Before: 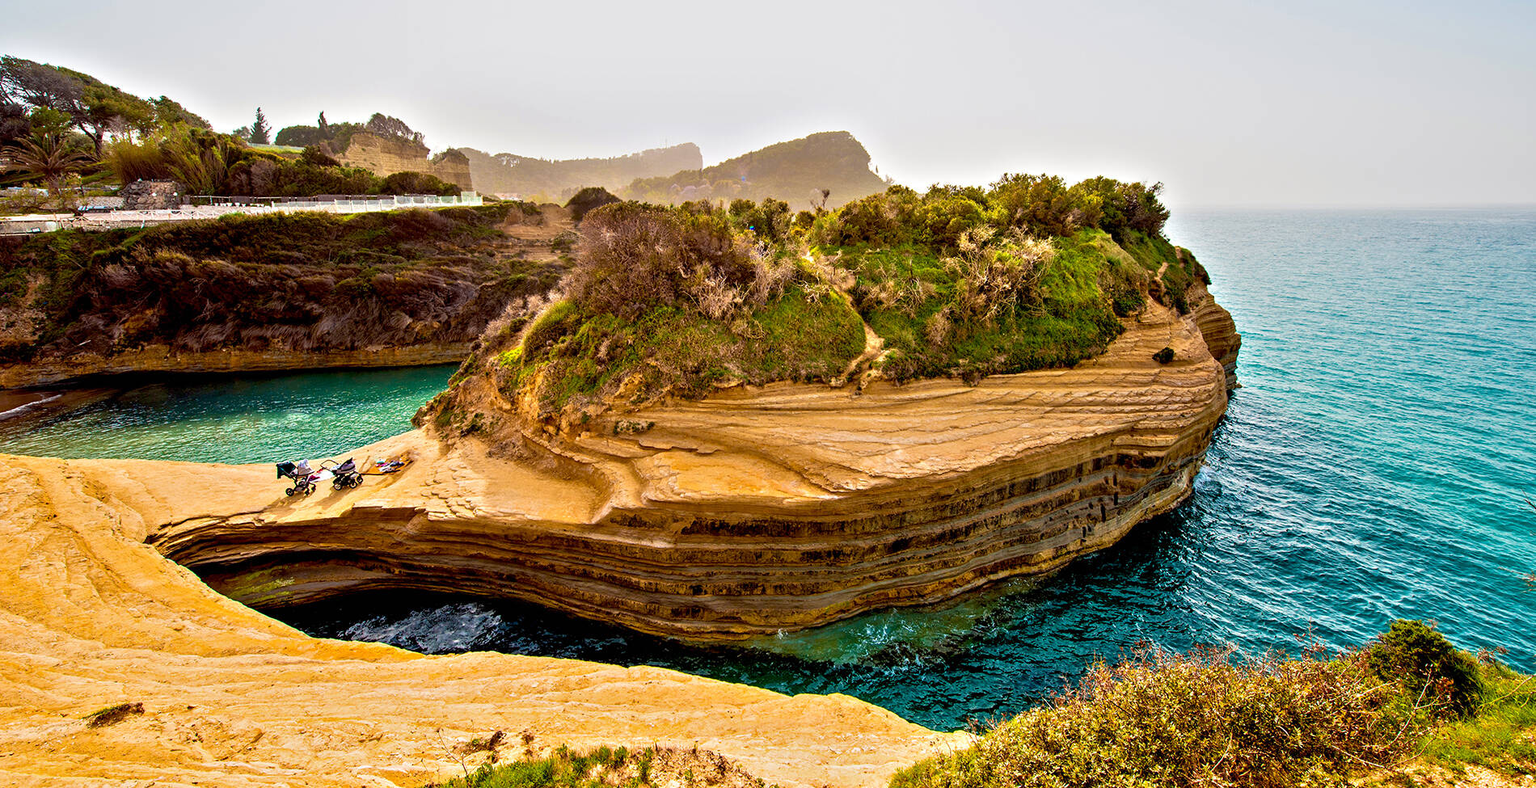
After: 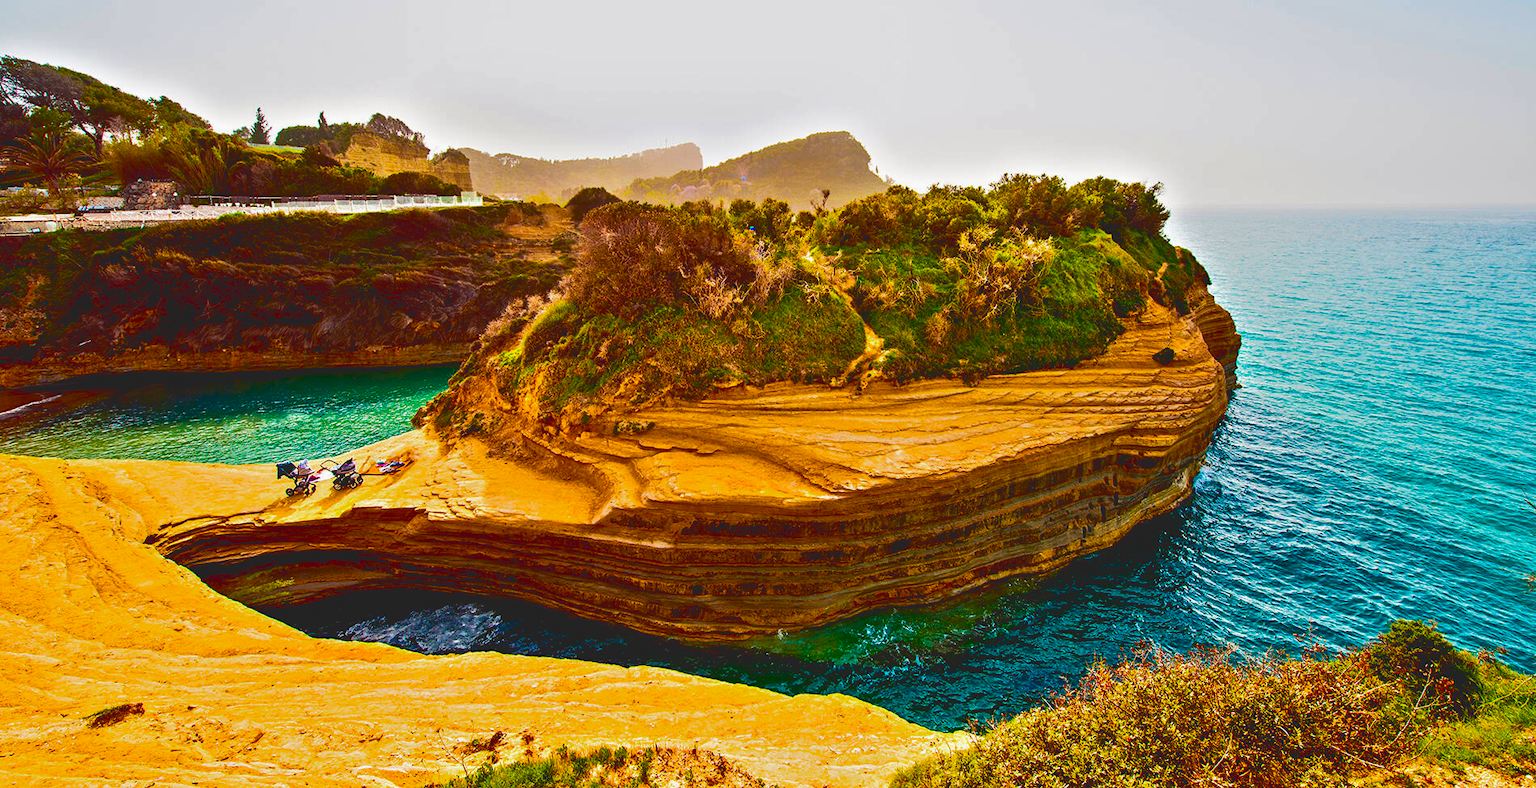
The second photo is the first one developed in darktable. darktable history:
tone curve: curves: ch0 [(0, 0) (0.003, 0.08) (0.011, 0.088) (0.025, 0.104) (0.044, 0.122) (0.069, 0.141) (0.1, 0.161) (0.136, 0.181) (0.177, 0.209) (0.224, 0.246) (0.277, 0.293) (0.335, 0.343) (0.399, 0.399) (0.468, 0.464) (0.543, 0.54) (0.623, 0.616) (0.709, 0.694) (0.801, 0.757) (0.898, 0.821) (1, 1)], color space Lab, linked channels, preserve colors none
color balance rgb: perceptual saturation grading › global saturation 30.37%, perceptual brilliance grading › global brilliance 11.226%, global vibrance 15.065%
contrast brightness saturation: contrast 0.116, brightness -0.123, saturation 0.197
base curve: curves: ch0 [(0, 0) (0.666, 0.806) (1, 1)], preserve colors none
exposure: black level correction -0.015, exposure -0.527 EV, compensate highlight preservation false
